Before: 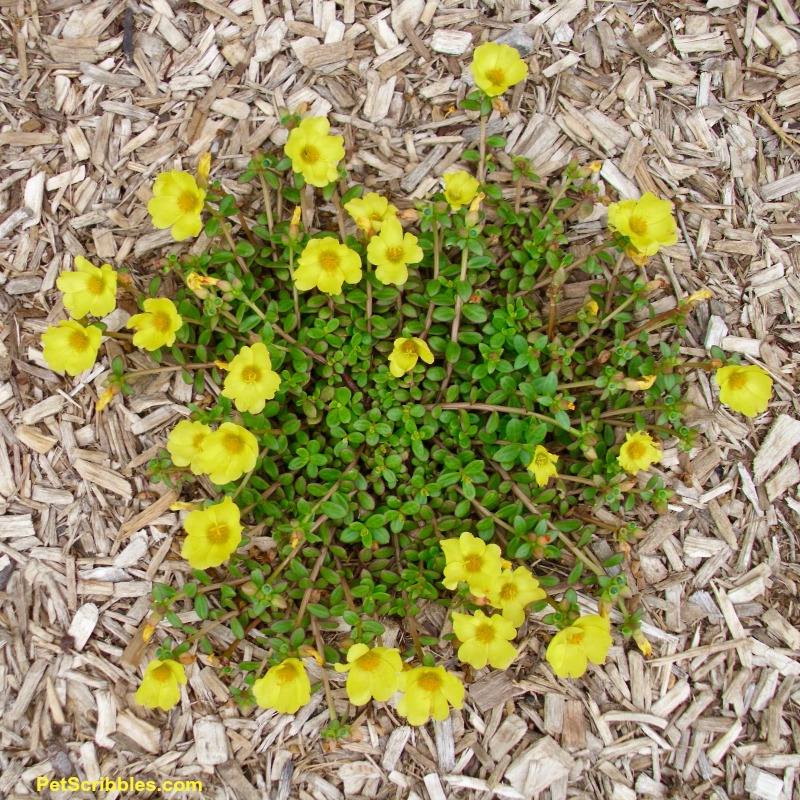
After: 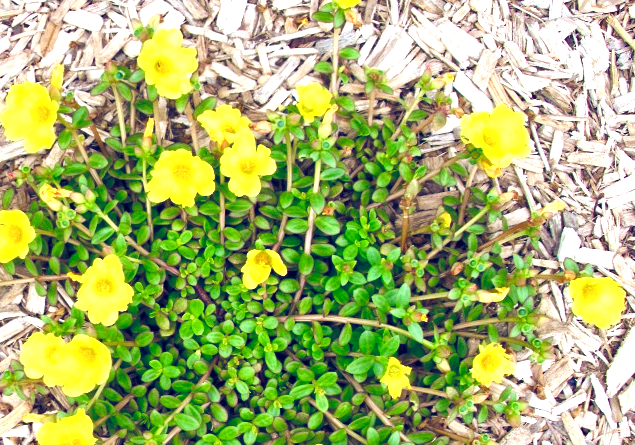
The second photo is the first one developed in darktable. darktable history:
color balance rgb: shadows lift › luminance -41.13%, shadows lift › chroma 14.13%, shadows lift › hue 260°, power › luminance -3.76%, power › chroma 0.56%, power › hue 40.37°, highlights gain › luminance 16.81%, highlights gain › chroma 2.94%, highlights gain › hue 260°, global offset › luminance -0.29%, global offset › chroma 0.31%, global offset › hue 260°, perceptual saturation grading › global saturation 20%, perceptual saturation grading › highlights -13.92%, perceptual saturation grading › shadows 50%
crop: left 18.38%, top 11.092%, right 2.134%, bottom 33.217%
exposure: black level correction -0.005, exposure 1.002 EV, compensate highlight preservation false
